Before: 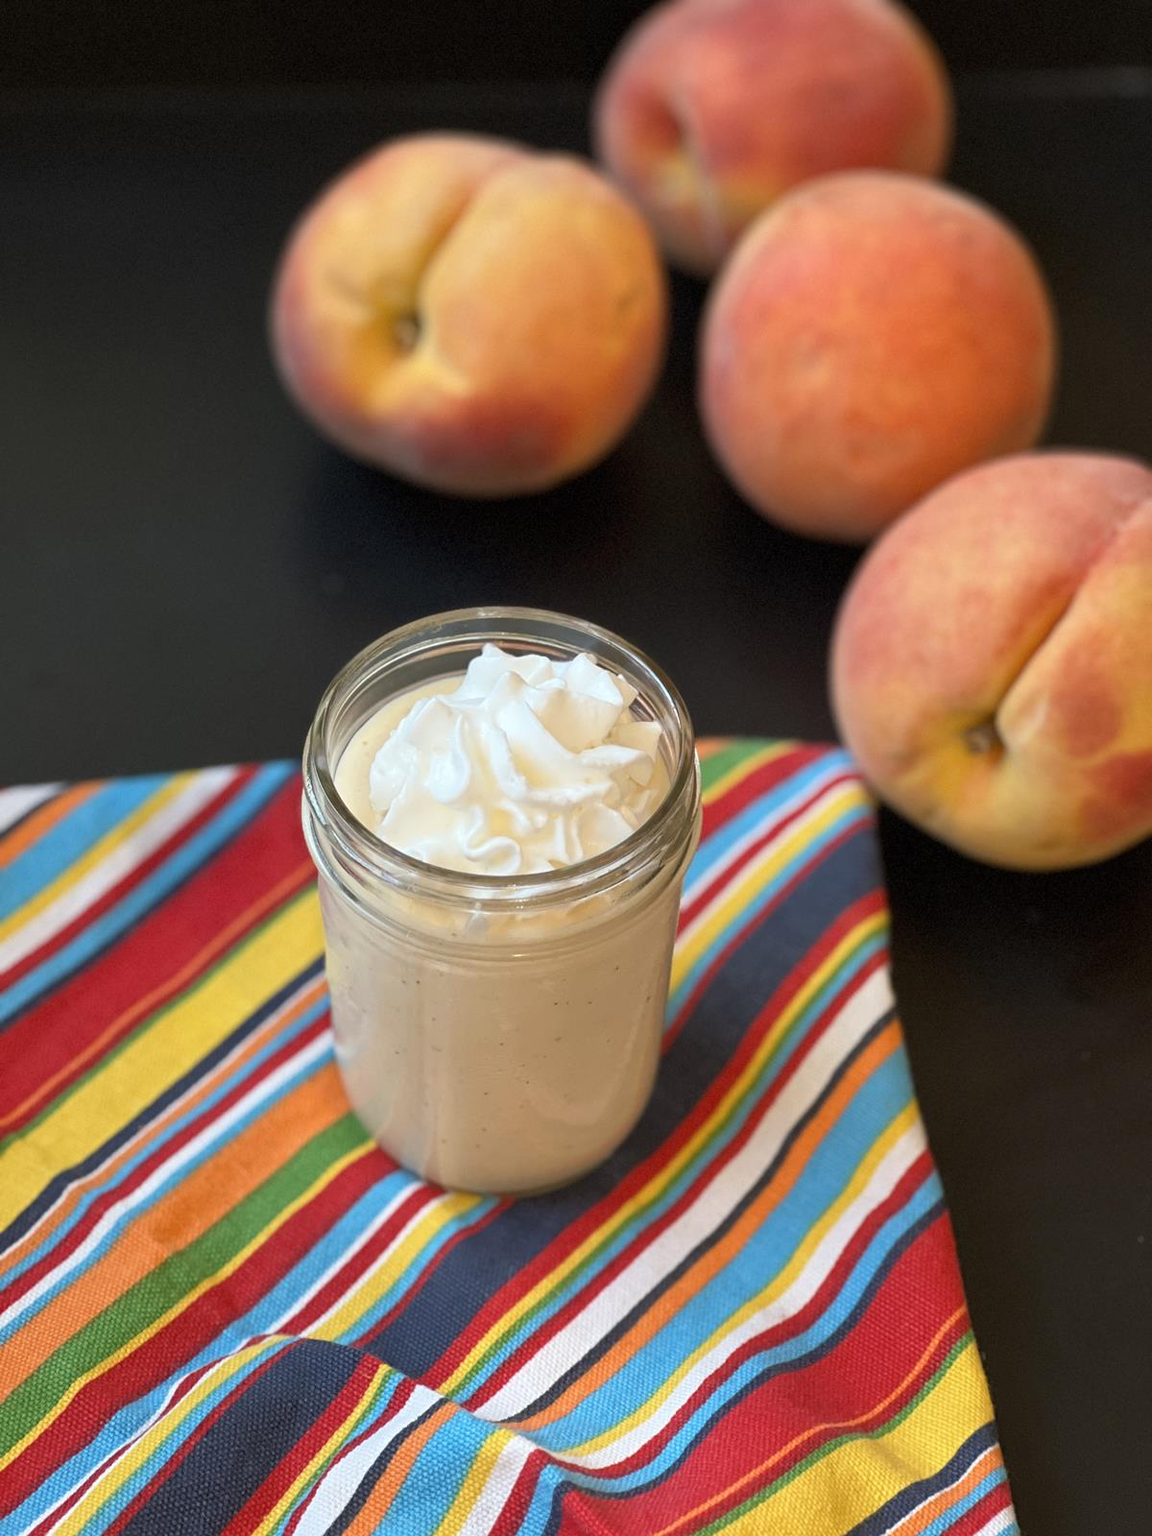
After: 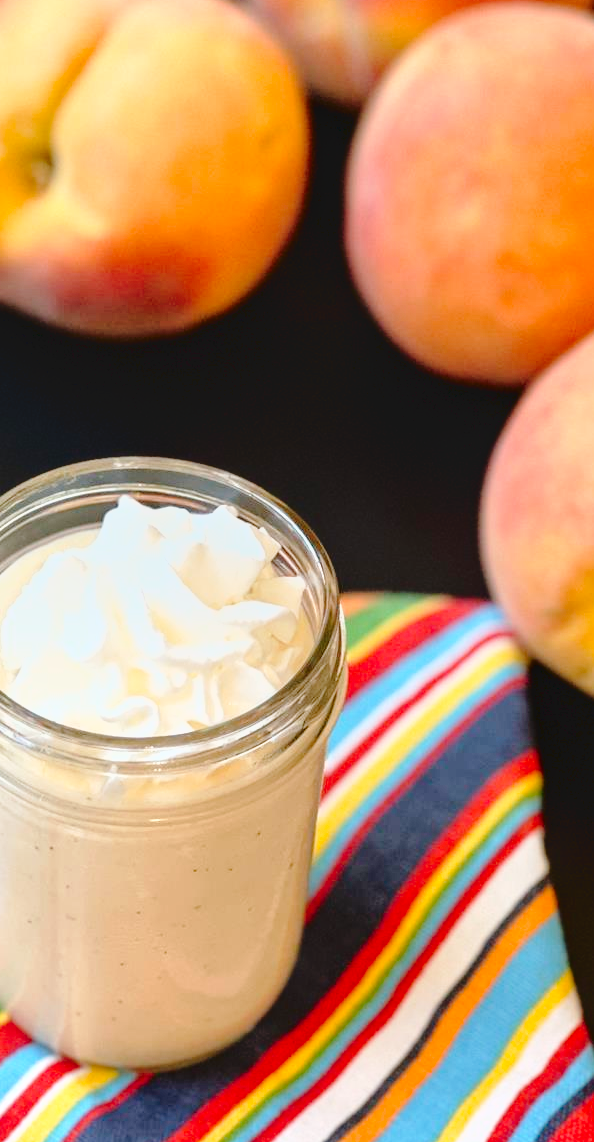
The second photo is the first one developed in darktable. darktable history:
tone curve: curves: ch0 [(0, 0) (0.003, 0.03) (0.011, 0.032) (0.025, 0.035) (0.044, 0.038) (0.069, 0.041) (0.1, 0.058) (0.136, 0.091) (0.177, 0.133) (0.224, 0.181) (0.277, 0.268) (0.335, 0.363) (0.399, 0.461) (0.468, 0.554) (0.543, 0.633) (0.623, 0.709) (0.709, 0.784) (0.801, 0.869) (0.898, 0.938) (1, 1)], preserve colors none
exposure: black level correction 0.001, exposure 0.5 EV, compensate exposure bias true, compensate highlight preservation false
crop: left 32.075%, top 10.976%, right 18.355%, bottom 17.596%
local contrast: detail 110%
fill light: exposure -2 EV, width 8.6
